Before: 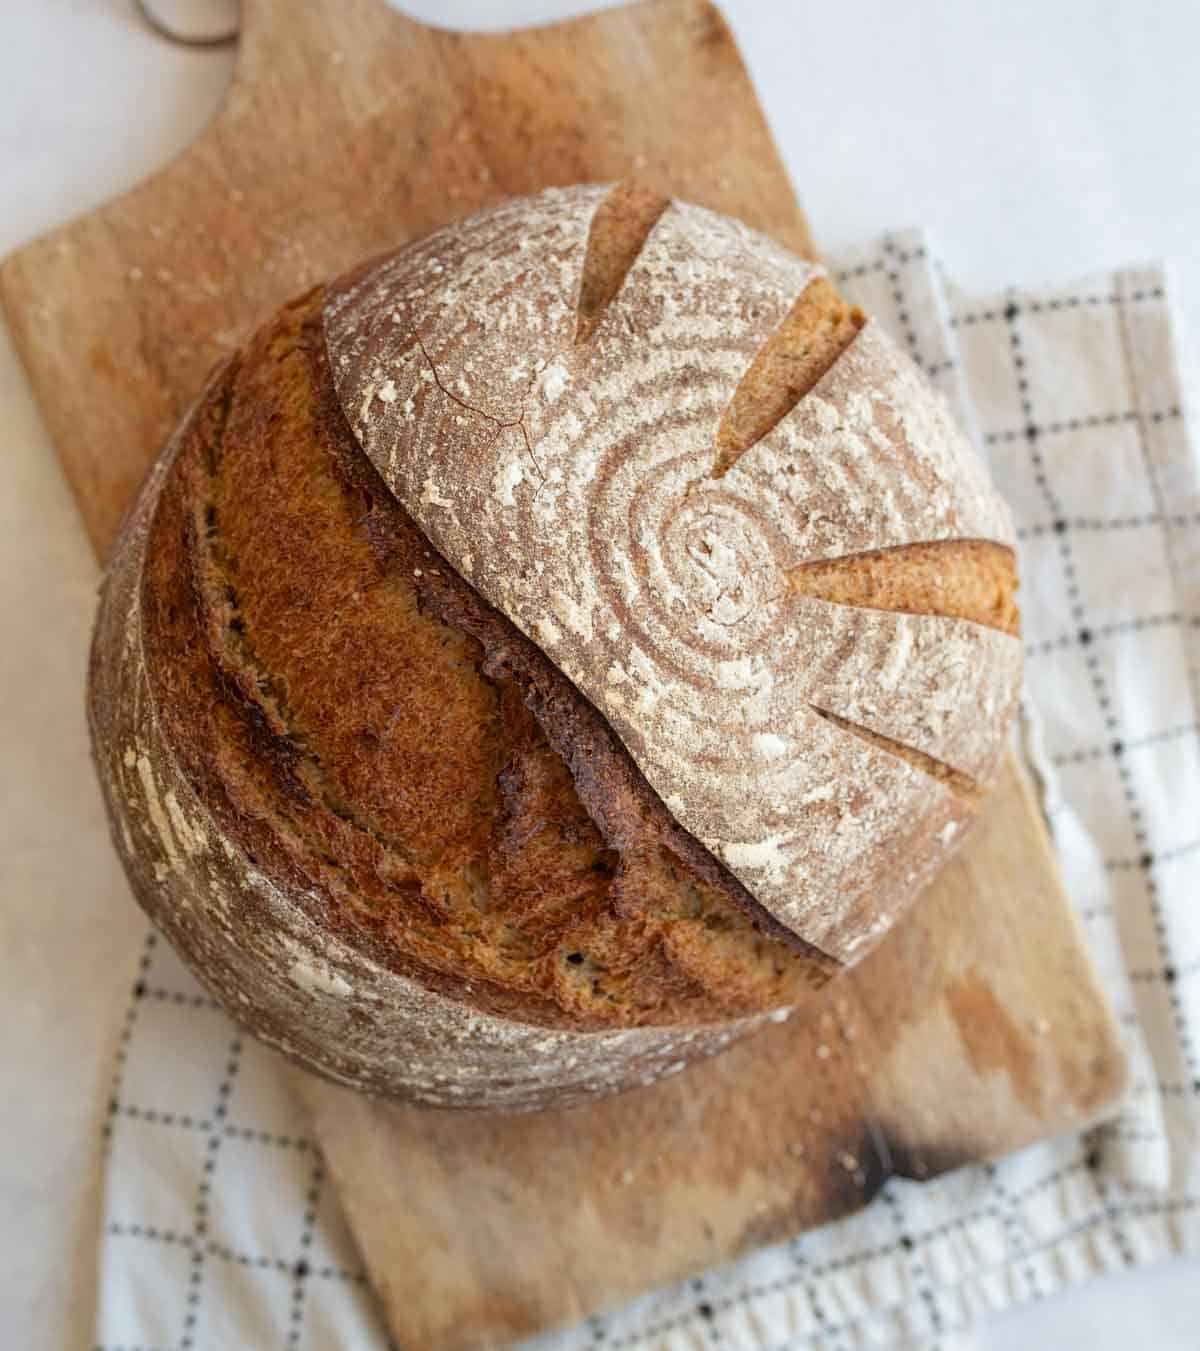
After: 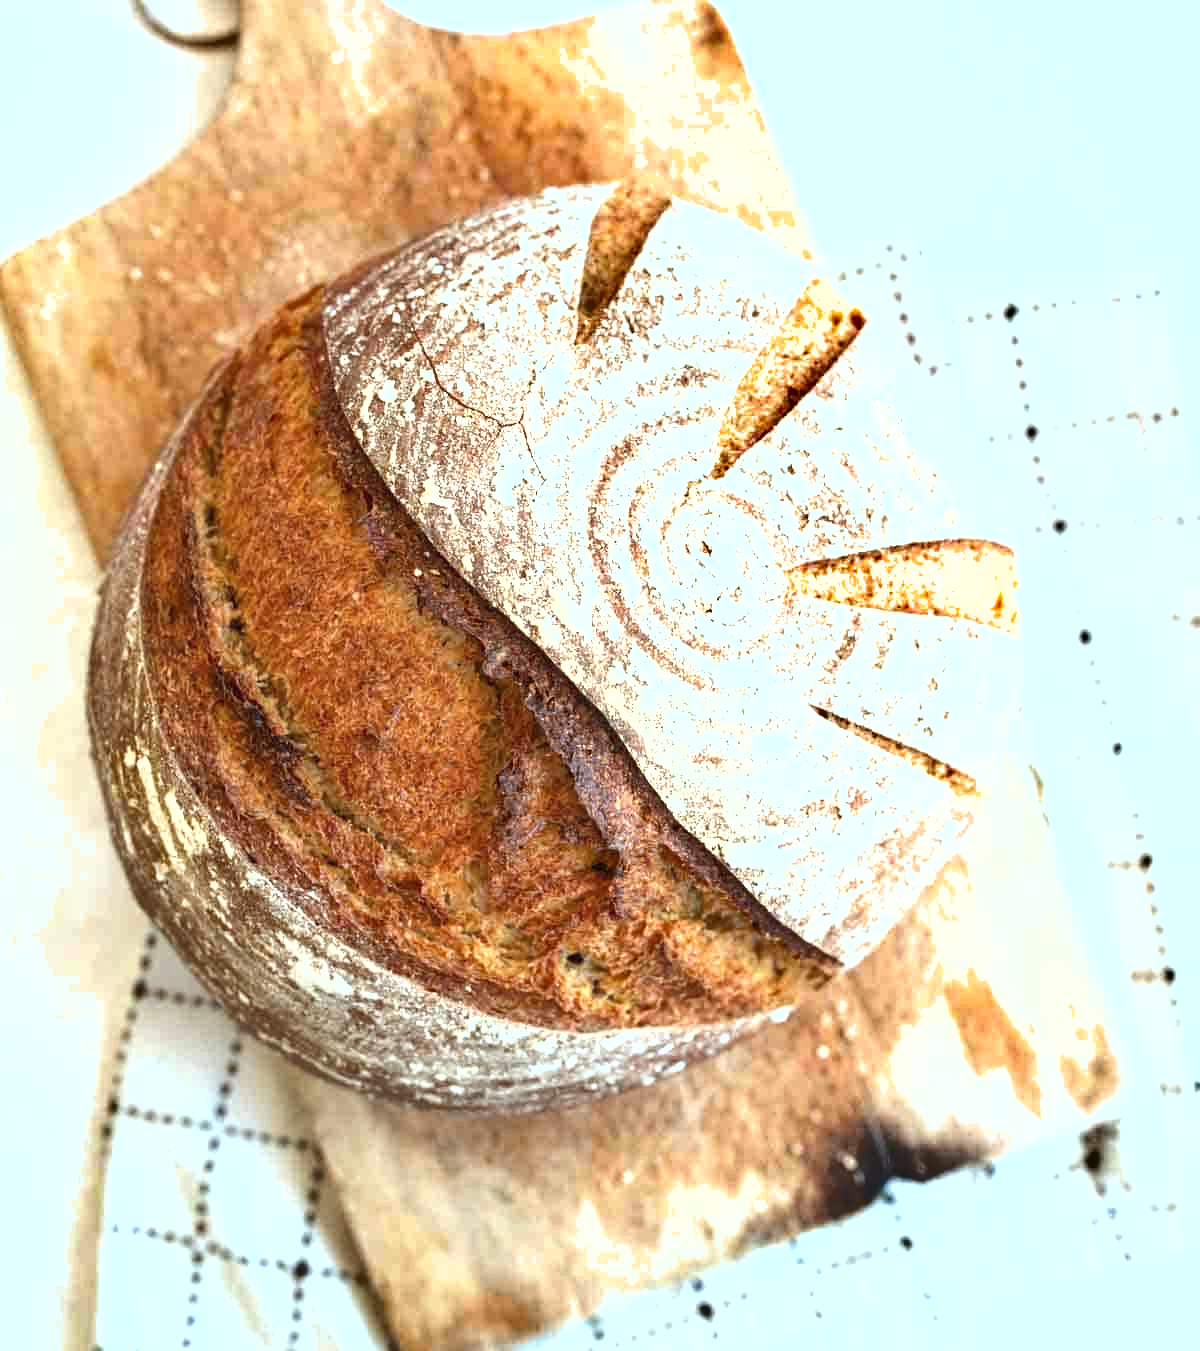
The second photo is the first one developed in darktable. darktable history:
shadows and highlights: low approximation 0.01, soften with gaussian
exposure: black level correction 0, exposure 1.481 EV, compensate highlight preservation false
color correction: highlights a* -9.93, highlights b* -10.2
